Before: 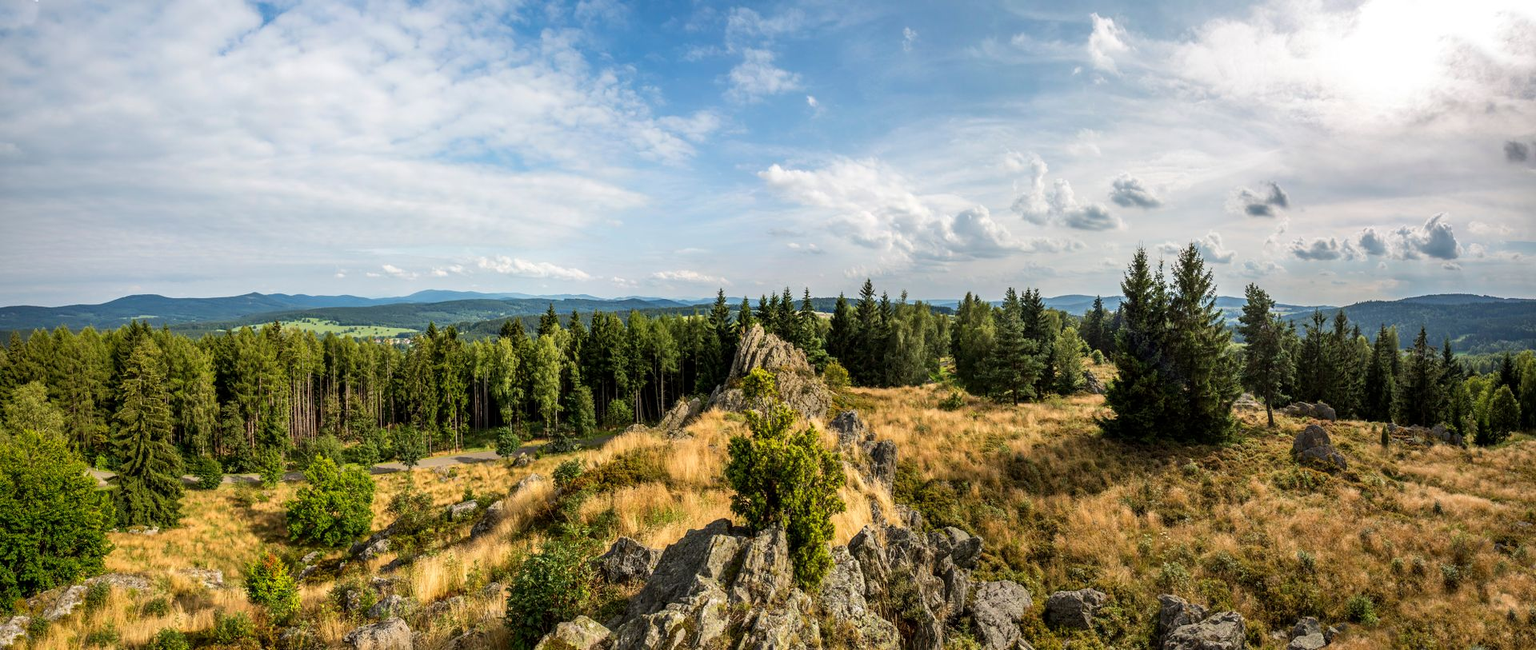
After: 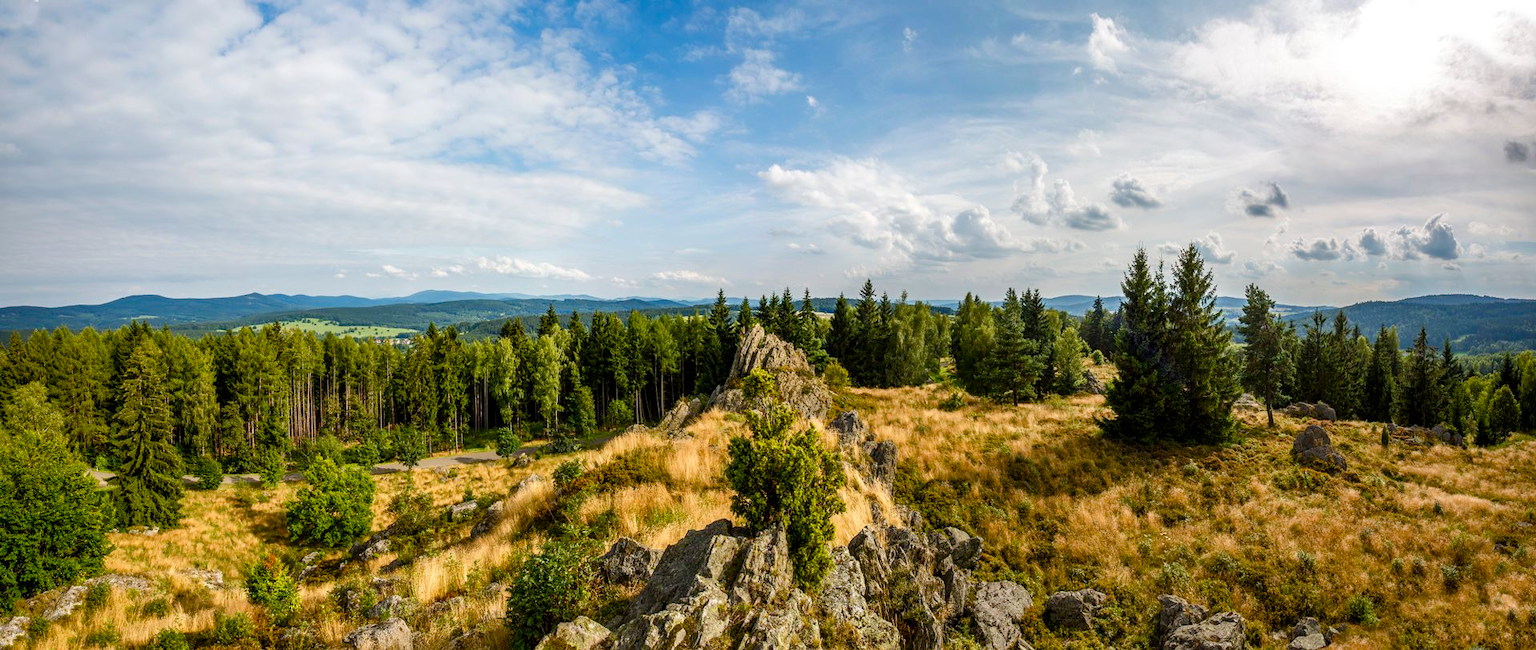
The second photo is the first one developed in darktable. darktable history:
color balance rgb: perceptual saturation grading › global saturation 20%, perceptual saturation grading › highlights -25.147%, perceptual saturation grading › shadows 50.087%
